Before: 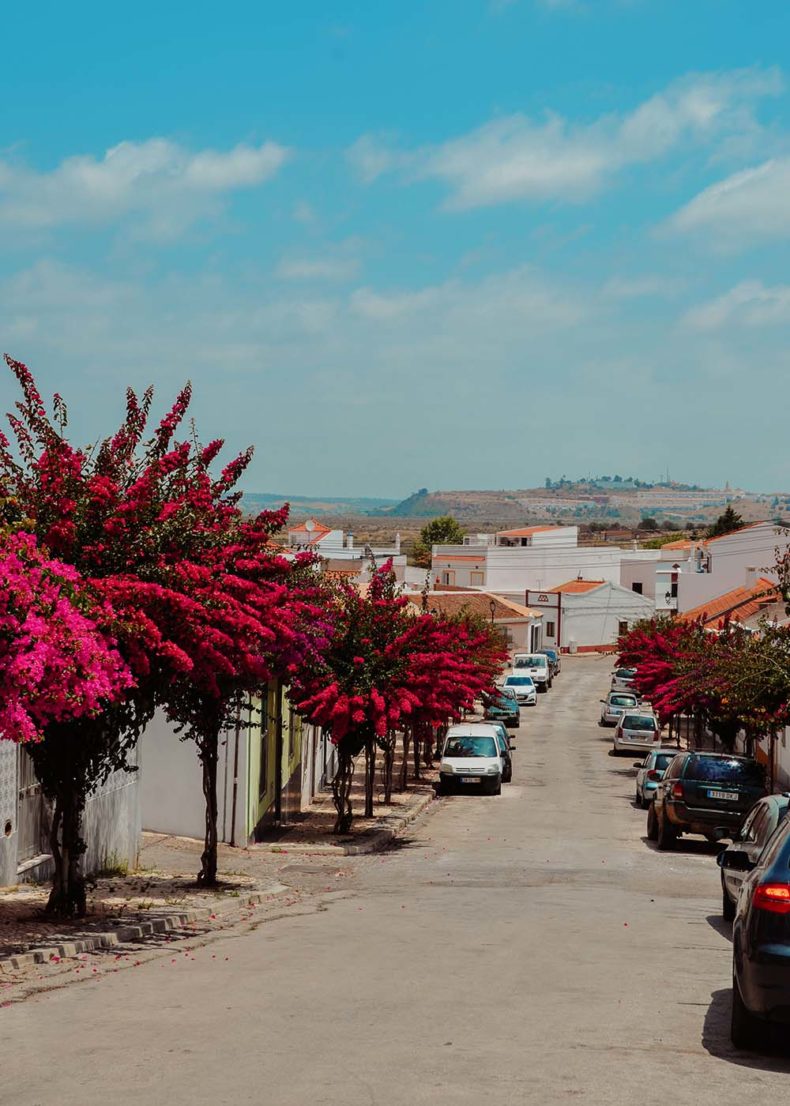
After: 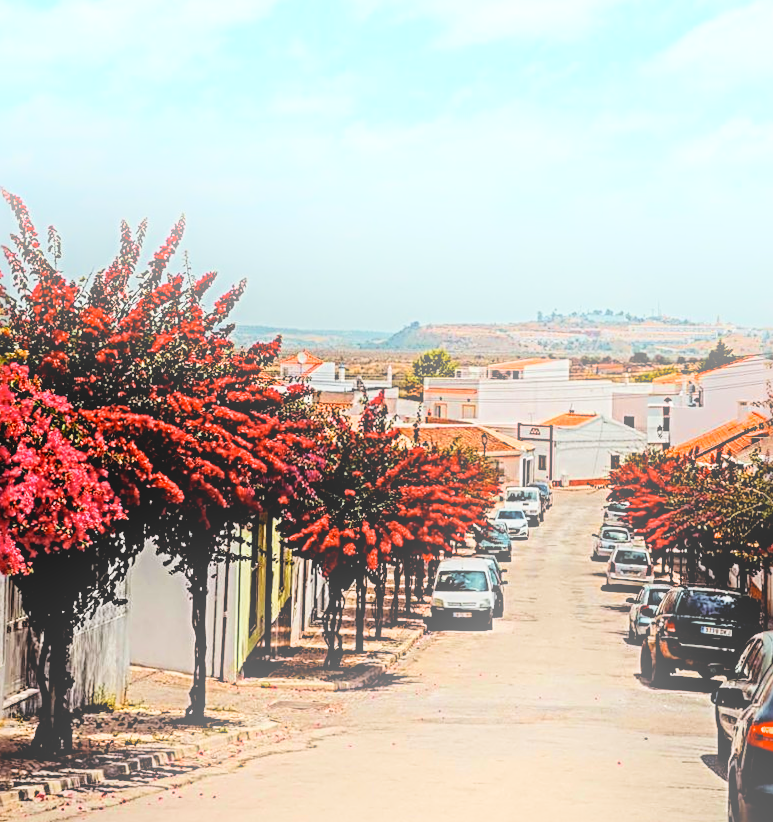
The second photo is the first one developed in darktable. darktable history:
local contrast: on, module defaults
crop: top 13.819%, bottom 11.169%
sharpen: radius 3.69, amount 0.928
filmic rgb: black relative exposure -5 EV, hardness 2.88, contrast 1.3
exposure: exposure 0.781 EV, compensate highlight preservation false
rotate and perspective: rotation 0.226°, lens shift (vertical) -0.042, crop left 0.023, crop right 0.982, crop top 0.006, crop bottom 0.994
color zones: curves: ch0 [(0, 0.511) (0.143, 0.531) (0.286, 0.56) (0.429, 0.5) (0.571, 0.5) (0.714, 0.5) (0.857, 0.5) (1, 0.5)]; ch1 [(0, 0.525) (0.143, 0.705) (0.286, 0.715) (0.429, 0.35) (0.571, 0.35) (0.714, 0.35) (0.857, 0.4) (1, 0.4)]; ch2 [(0, 0.572) (0.143, 0.512) (0.286, 0.473) (0.429, 0.45) (0.571, 0.5) (0.714, 0.5) (0.857, 0.518) (1, 0.518)]
bloom: on, module defaults
